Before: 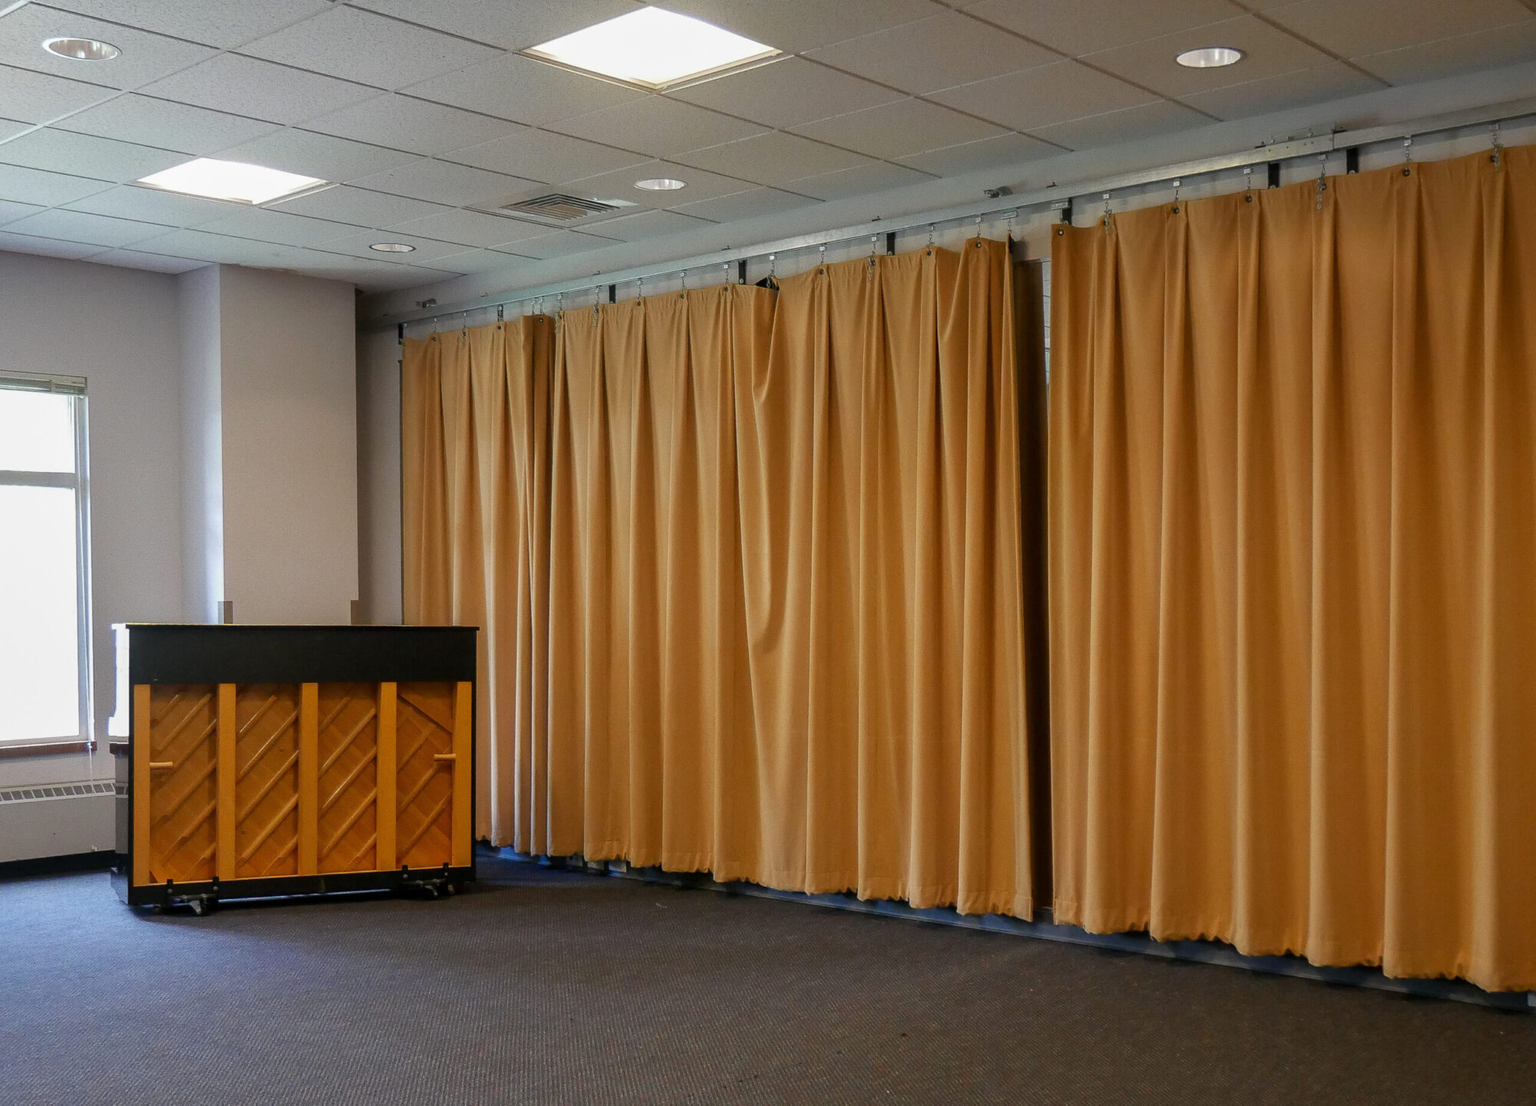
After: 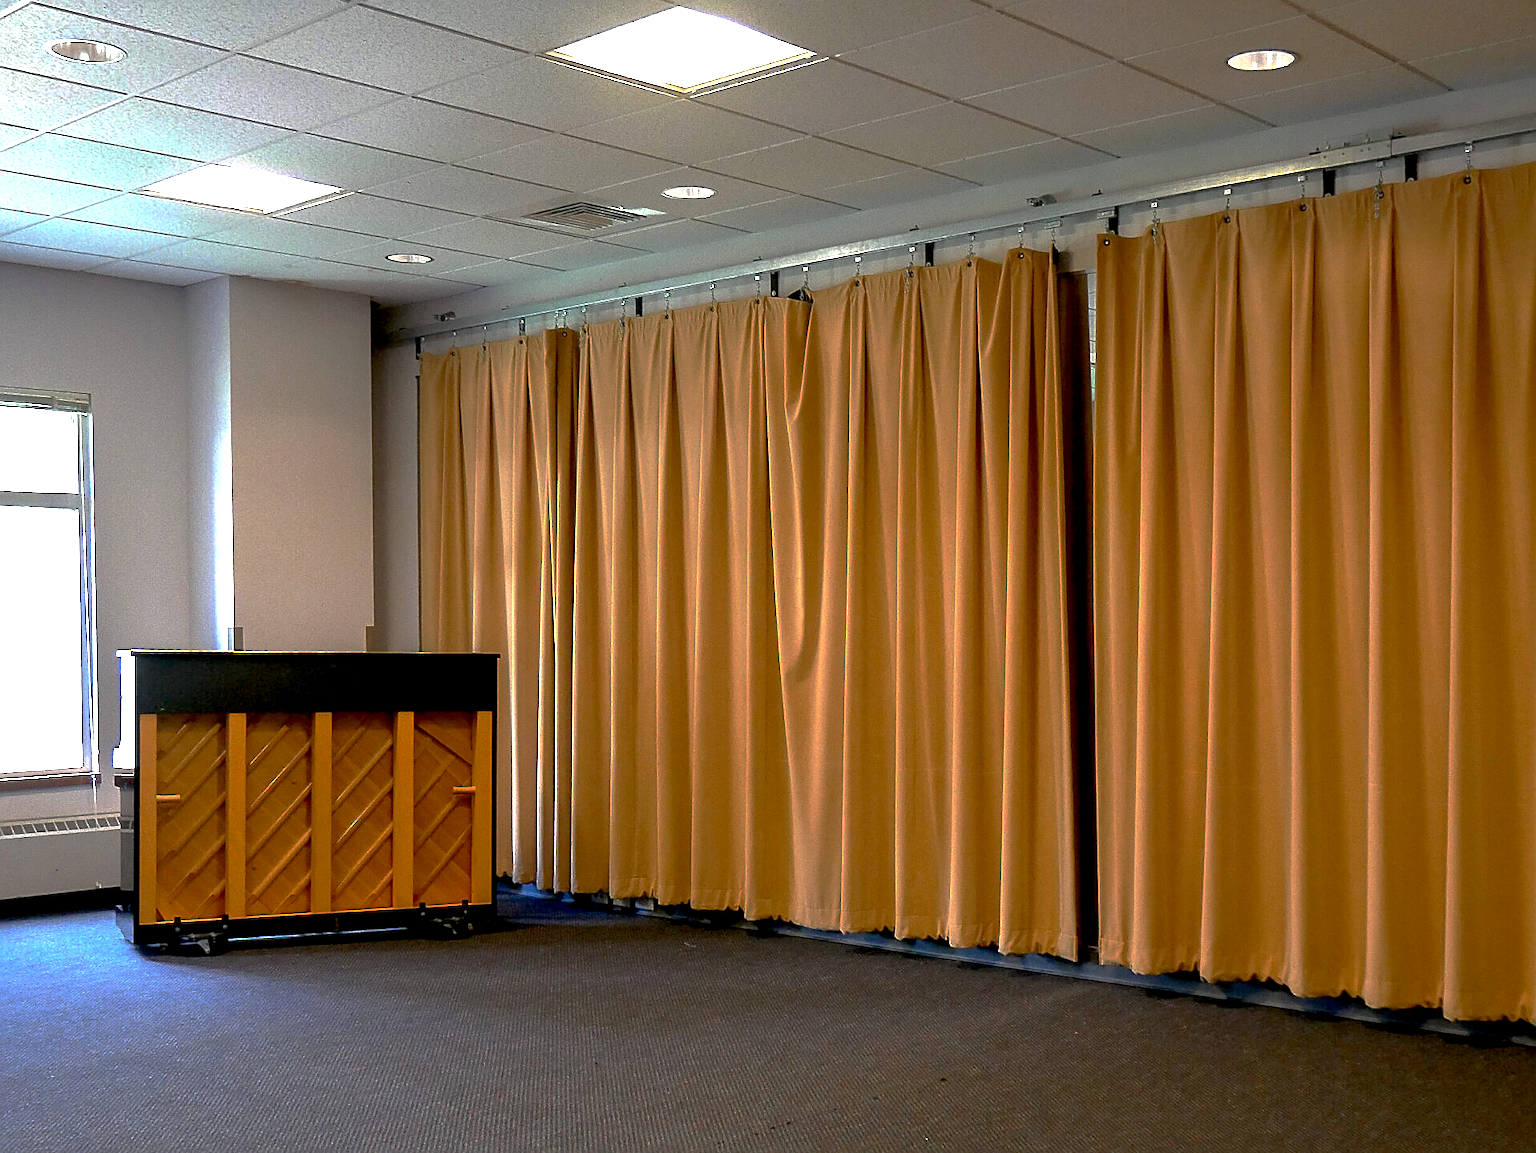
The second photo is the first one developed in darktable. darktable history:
exposure: black level correction 0.01, exposure 1 EV, compensate highlight preservation false
crop: right 4.123%, bottom 0.04%
base curve: curves: ch0 [(0, 0) (0.841, 0.609) (1, 1)], preserve colors none
sharpen: on, module defaults
